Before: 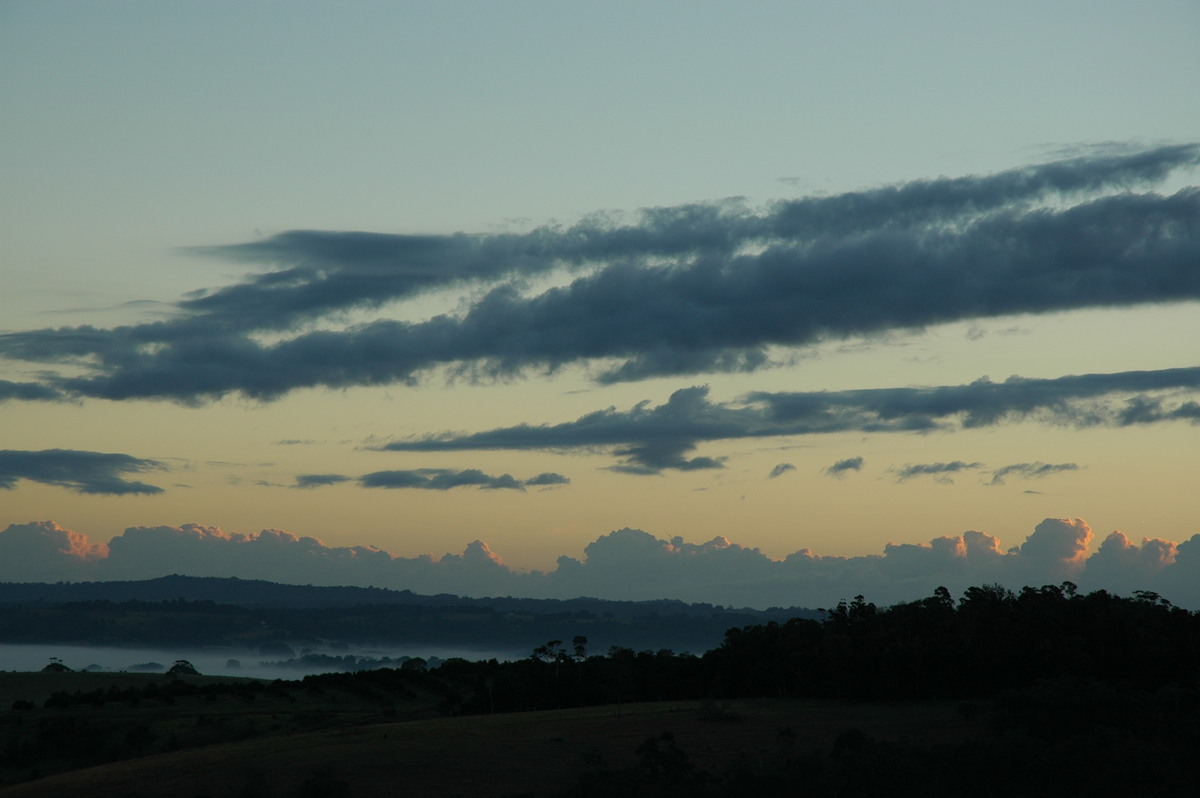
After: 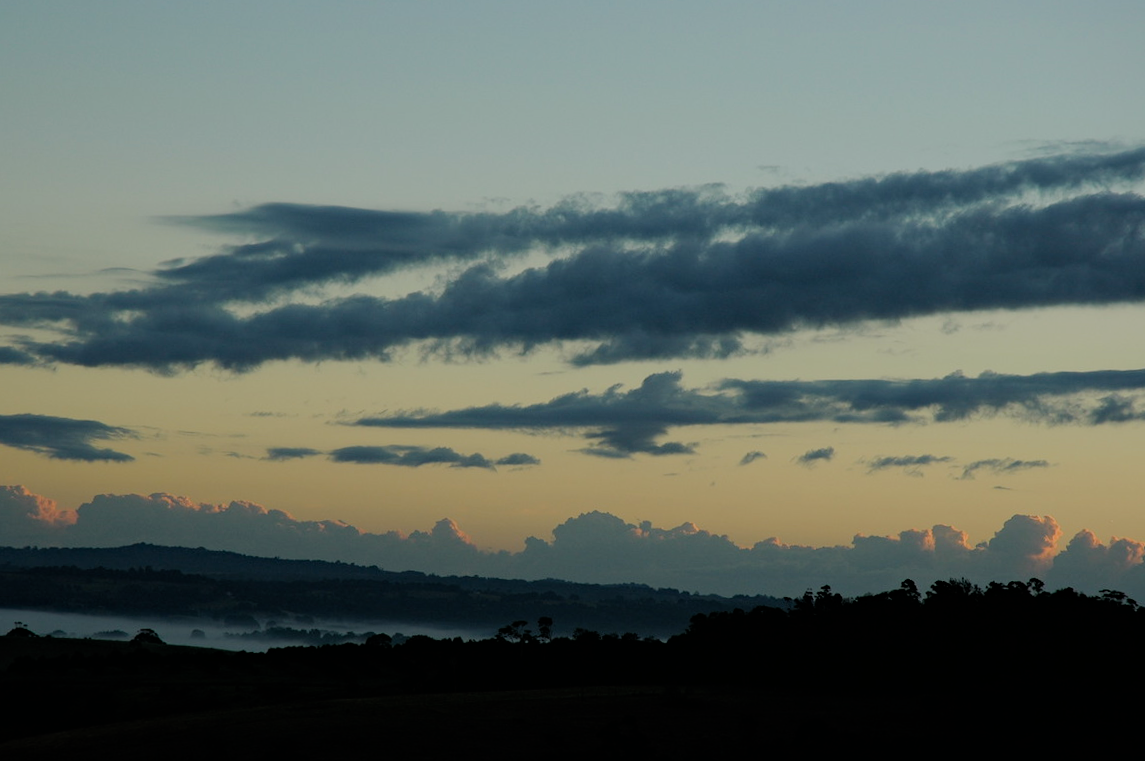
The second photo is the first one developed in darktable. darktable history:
crop and rotate: angle -1.82°
filmic rgb: black relative exposure -7.65 EV, white relative exposure 4.56 EV, hardness 3.61, iterations of high-quality reconstruction 0
haze removal: compatibility mode true, adaptive false
